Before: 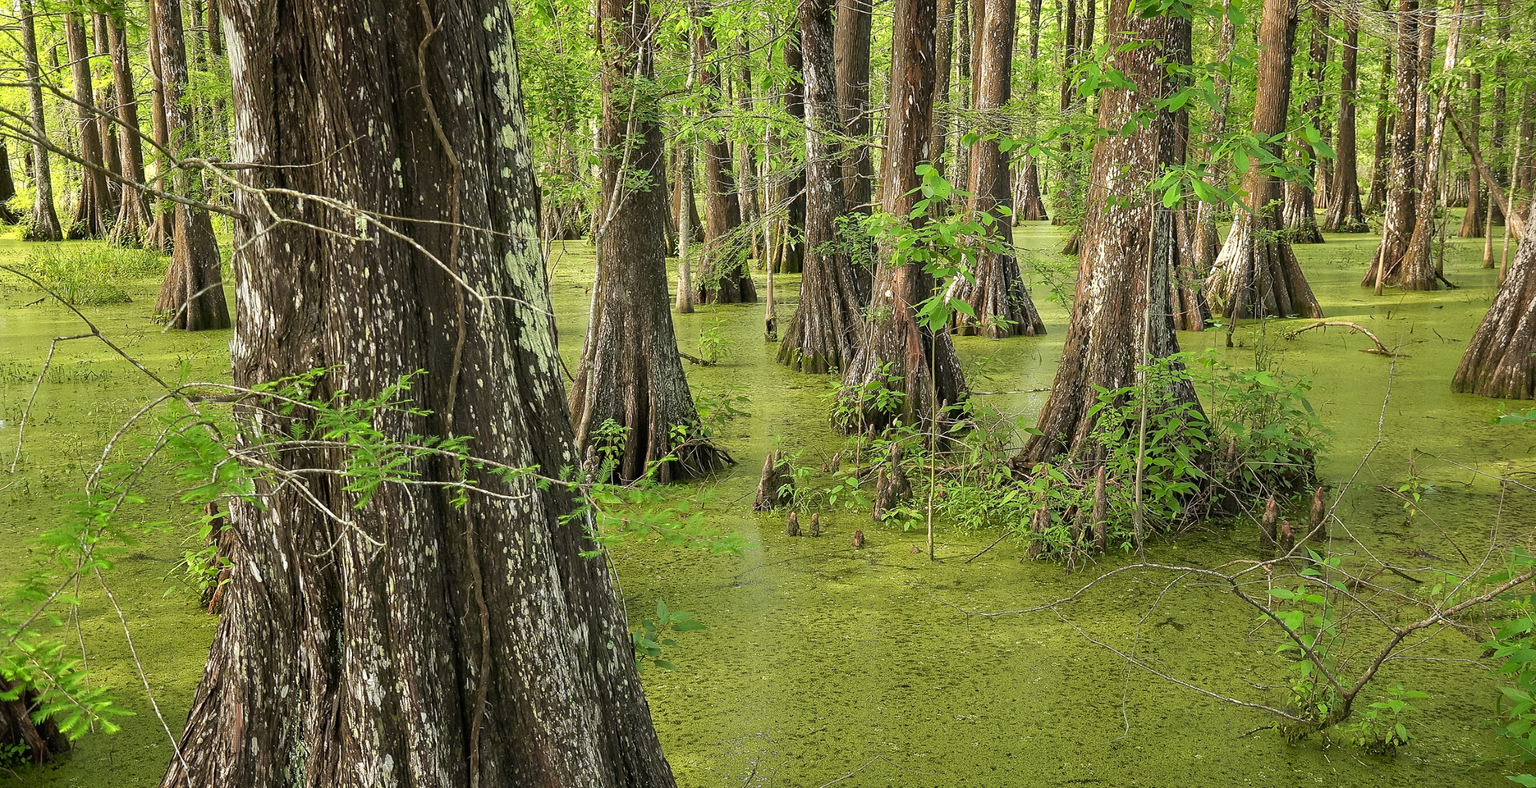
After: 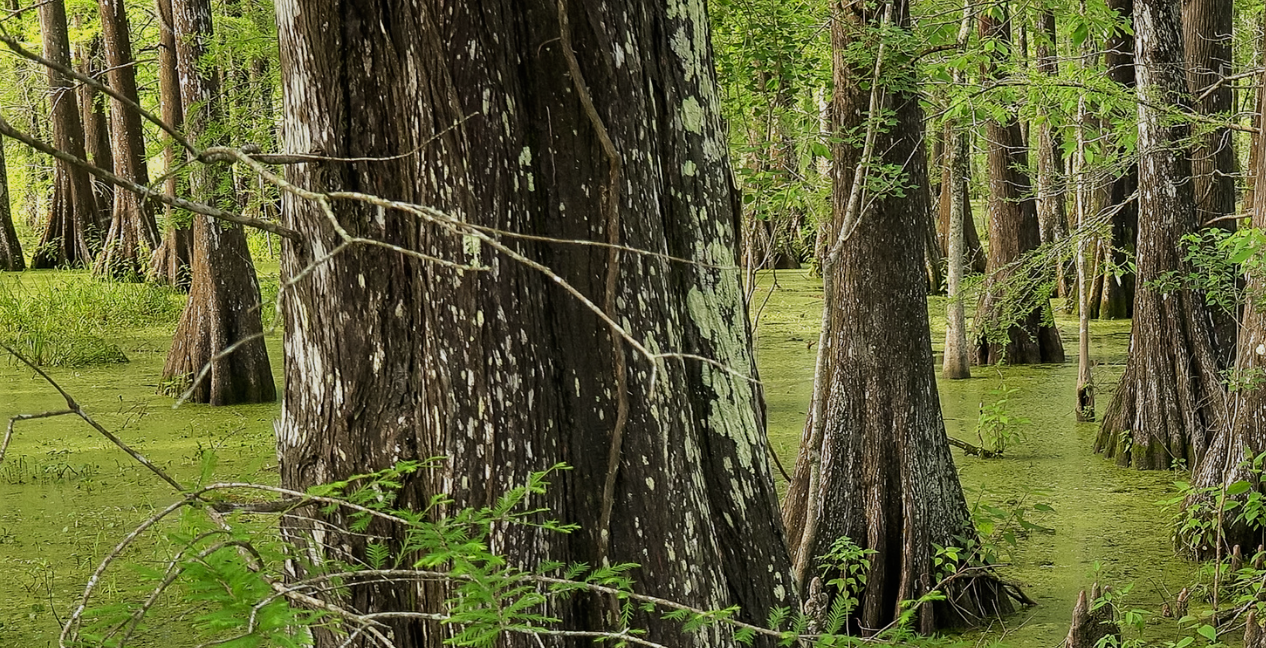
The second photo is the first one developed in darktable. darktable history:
exposure: black level correction 0, exposure -0.756 EV, compensate highlight preservation false
tone equalizer: -8 EV -0.434 EV, -7 EV -0.36 EV, -6 EV -0.303 EV, -5 EV -0.188 EV, -3 EV 0.245 EV, -2 EV 0.361 EV, -1 EV 0.375 EV, +0 EV 0.406 EV
crop and rotate: left 3.035%, top 7.691%, right 41.9%, bottom 37.328%
